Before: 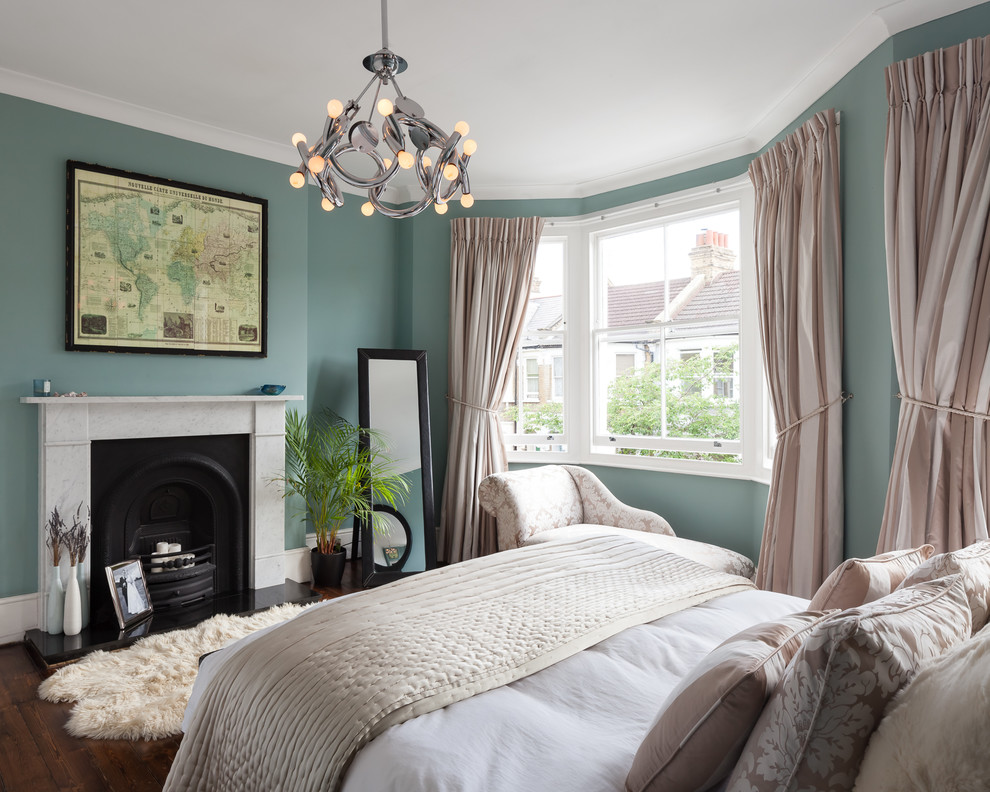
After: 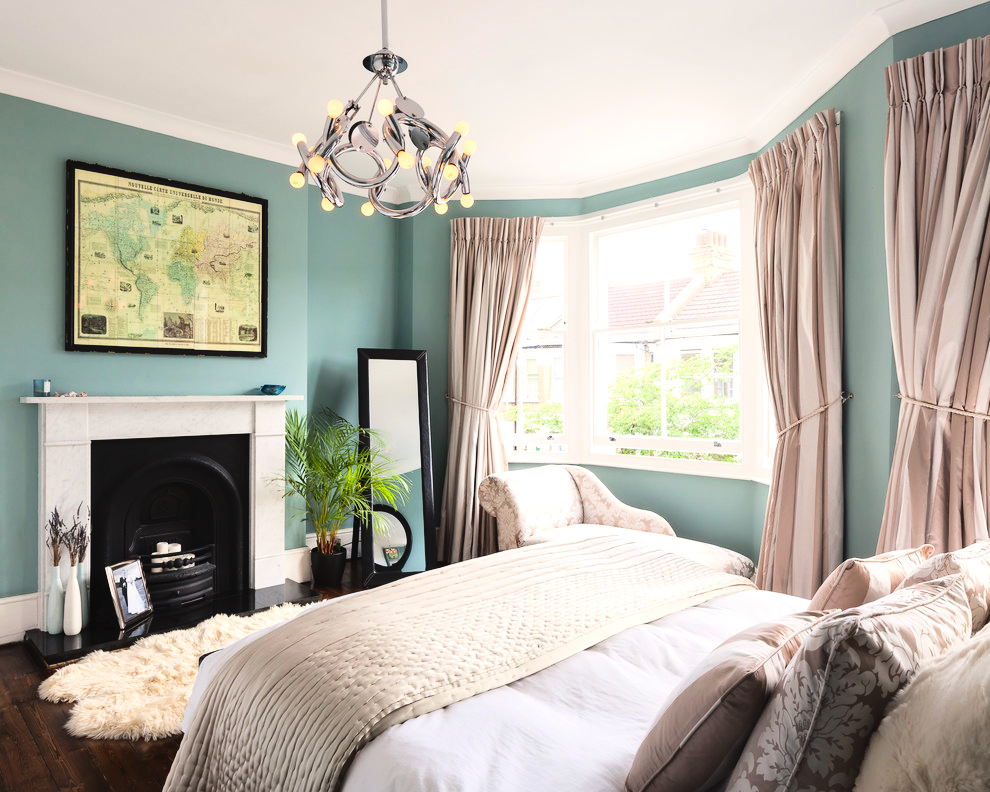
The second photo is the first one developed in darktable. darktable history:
base curve: curves: ch0 [(0, 0) (0.036, 0.025) (0.121, 0.166) (0.206, 0.329) (0.605, 0.79) (1, 1)]
tone equalizer: on, module defaults
color balance rgb: highlights gain › chroma 1.103%, highlights gain › hue 60.28°, global offset › luminance 0.476%, linear chroma grading › global chroma 13.801%, perceptual saturation grading › global saturation -0.132%, perceptual saturation grading › mid-tones 11.458%, perceptual brilliance grading › highlights 7.934%, perceptual brilliance grading › mid-tones 3.269%, perceptual brilliance grading › shadows 1.607%, global vibrance 4.764%
